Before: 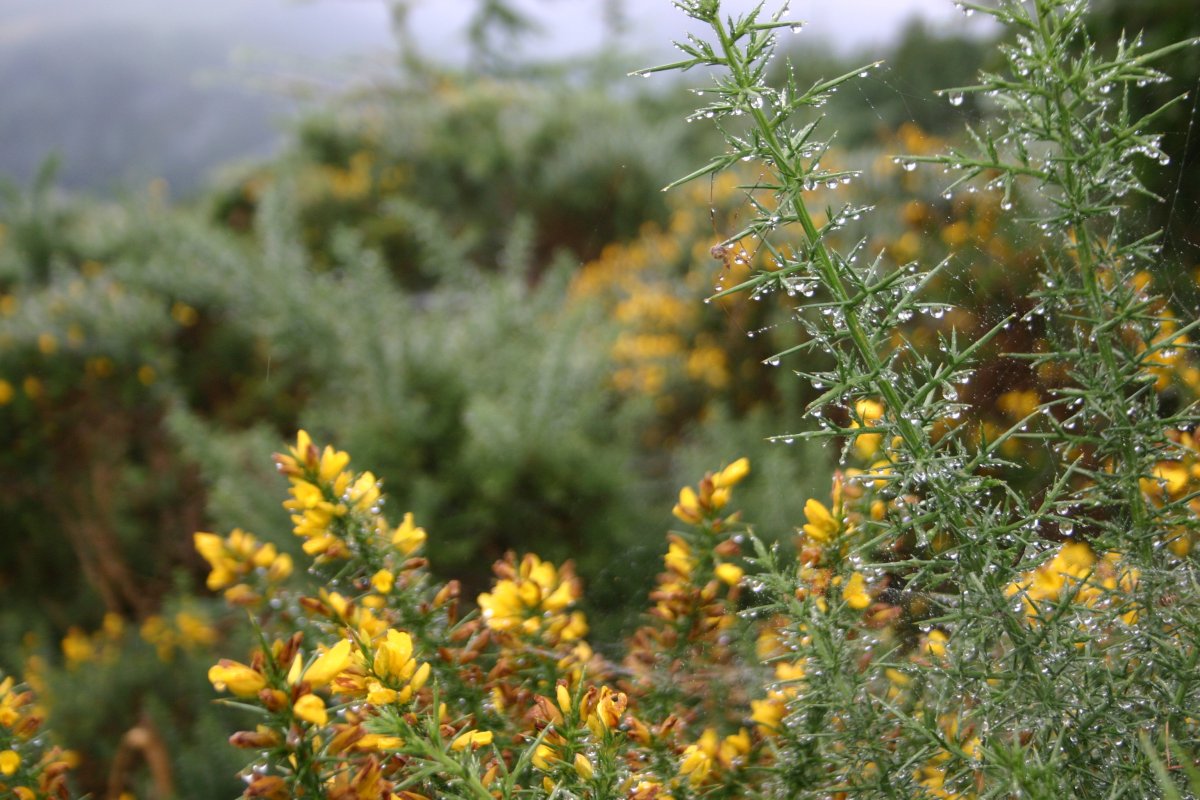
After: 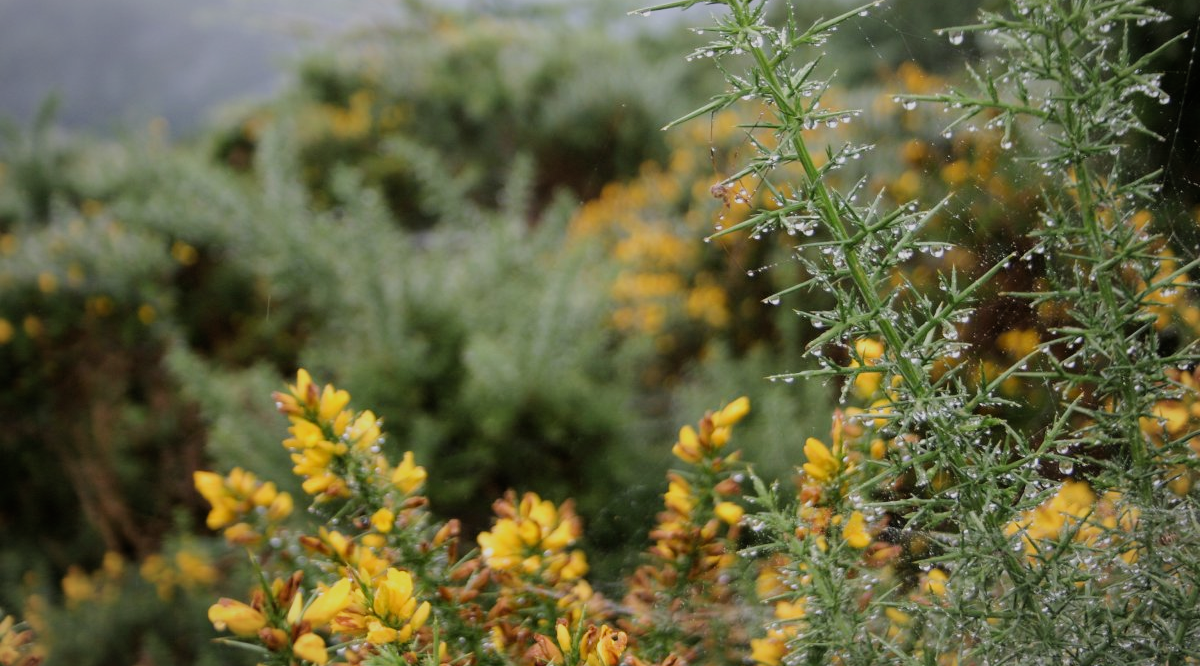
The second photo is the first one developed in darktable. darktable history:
vignetting: fall-off radius 100%, width/height ratio 1.337
crop: top 7.625%, bottom 8.027%
filmic rgb: black relative exposure -7.65 EV, white relative exposure 4.56 EV, hardness 3.61, contrast 1.05
